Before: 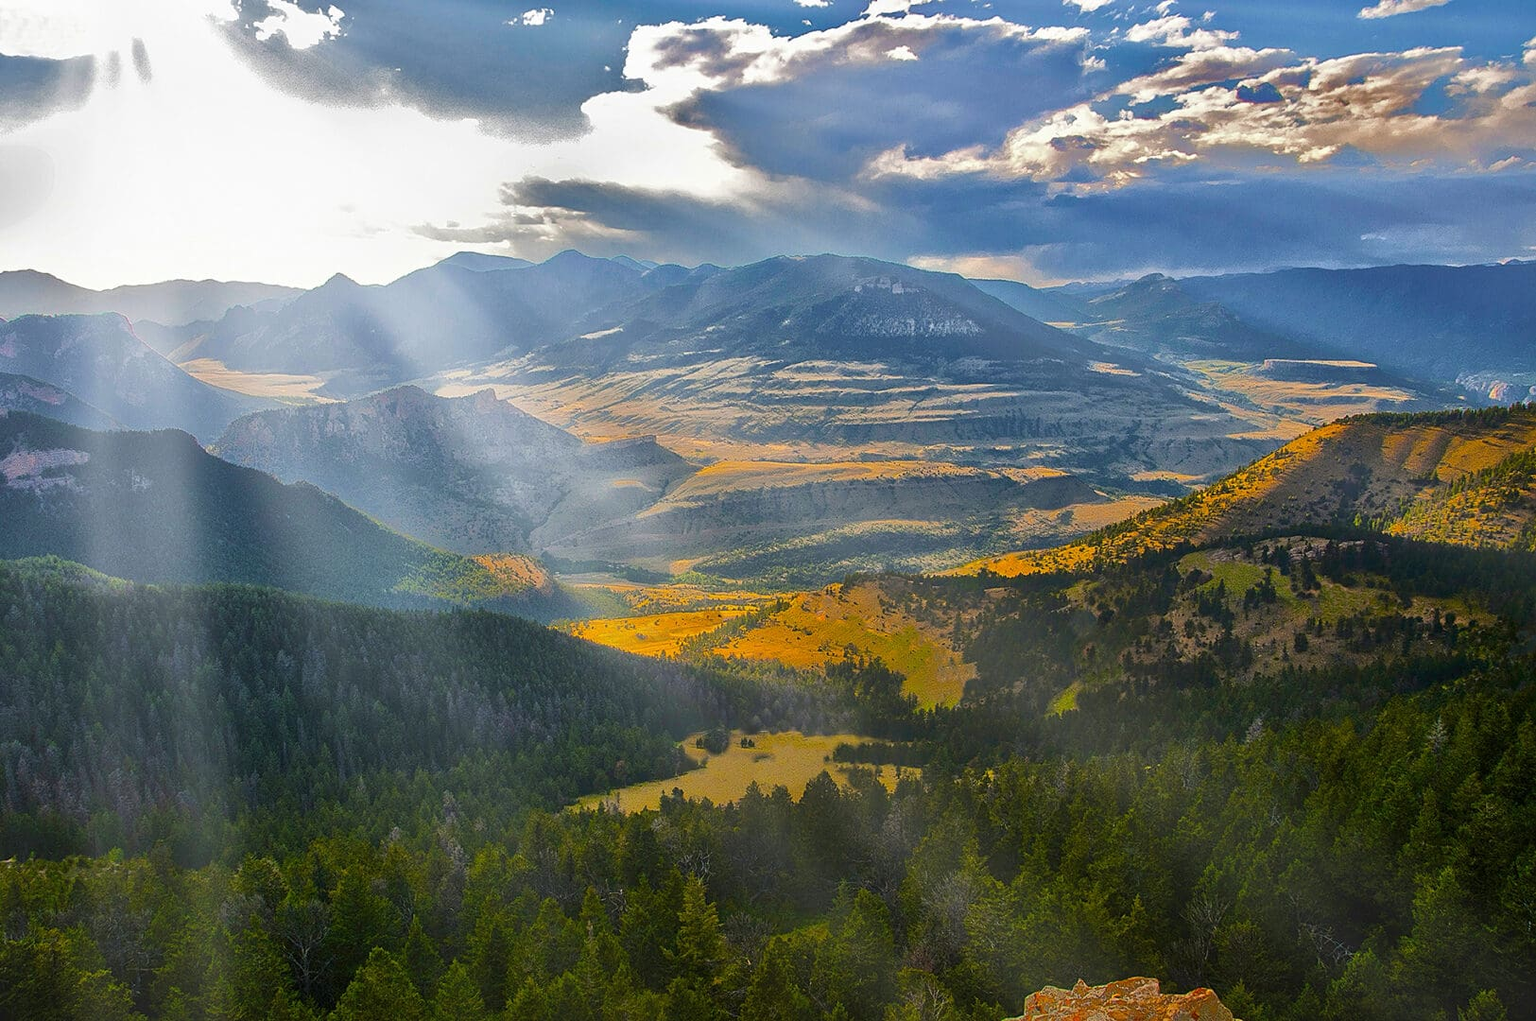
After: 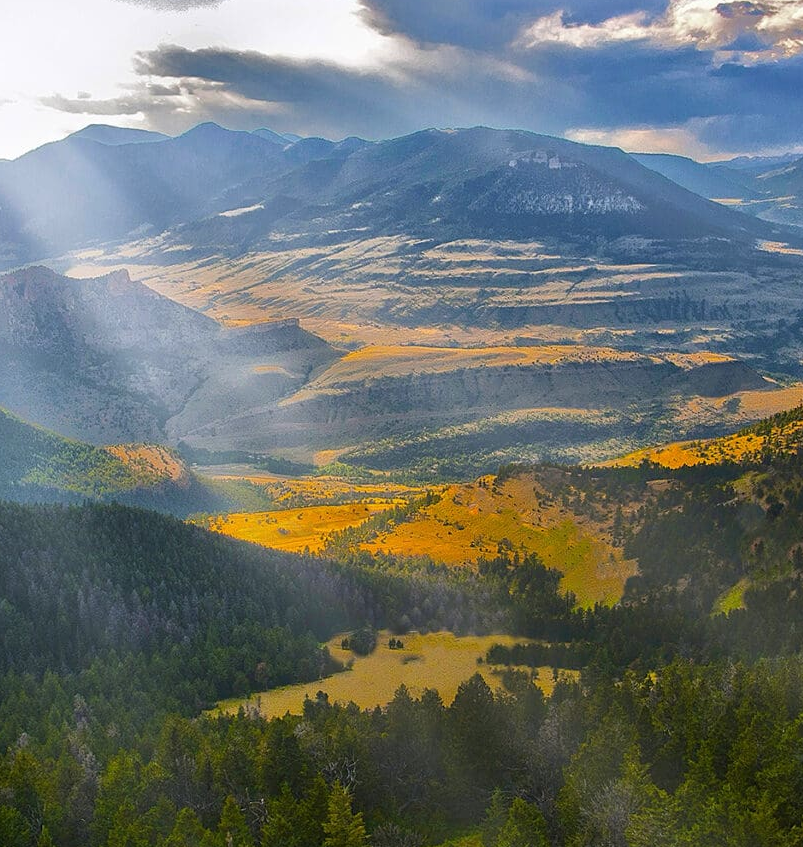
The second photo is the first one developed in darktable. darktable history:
white balance: red 1.004, blue 1.024
crop and rotate: angle 0.02°, left 24.353%, top 13.219%, right 26.156%, bottom 8.224%
